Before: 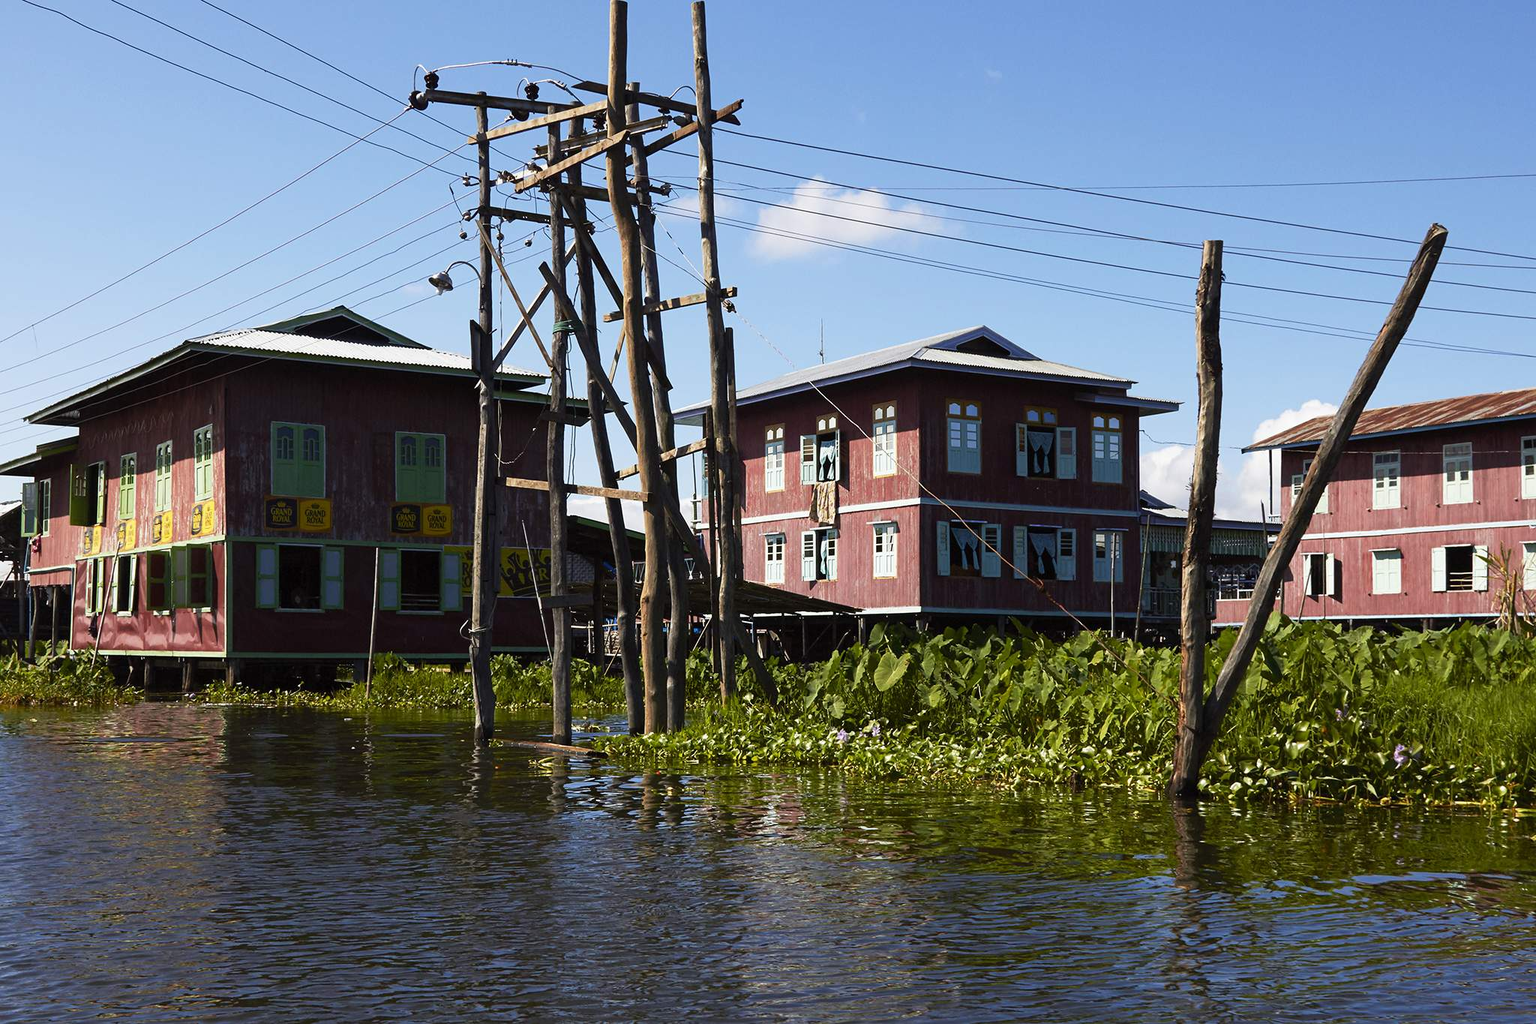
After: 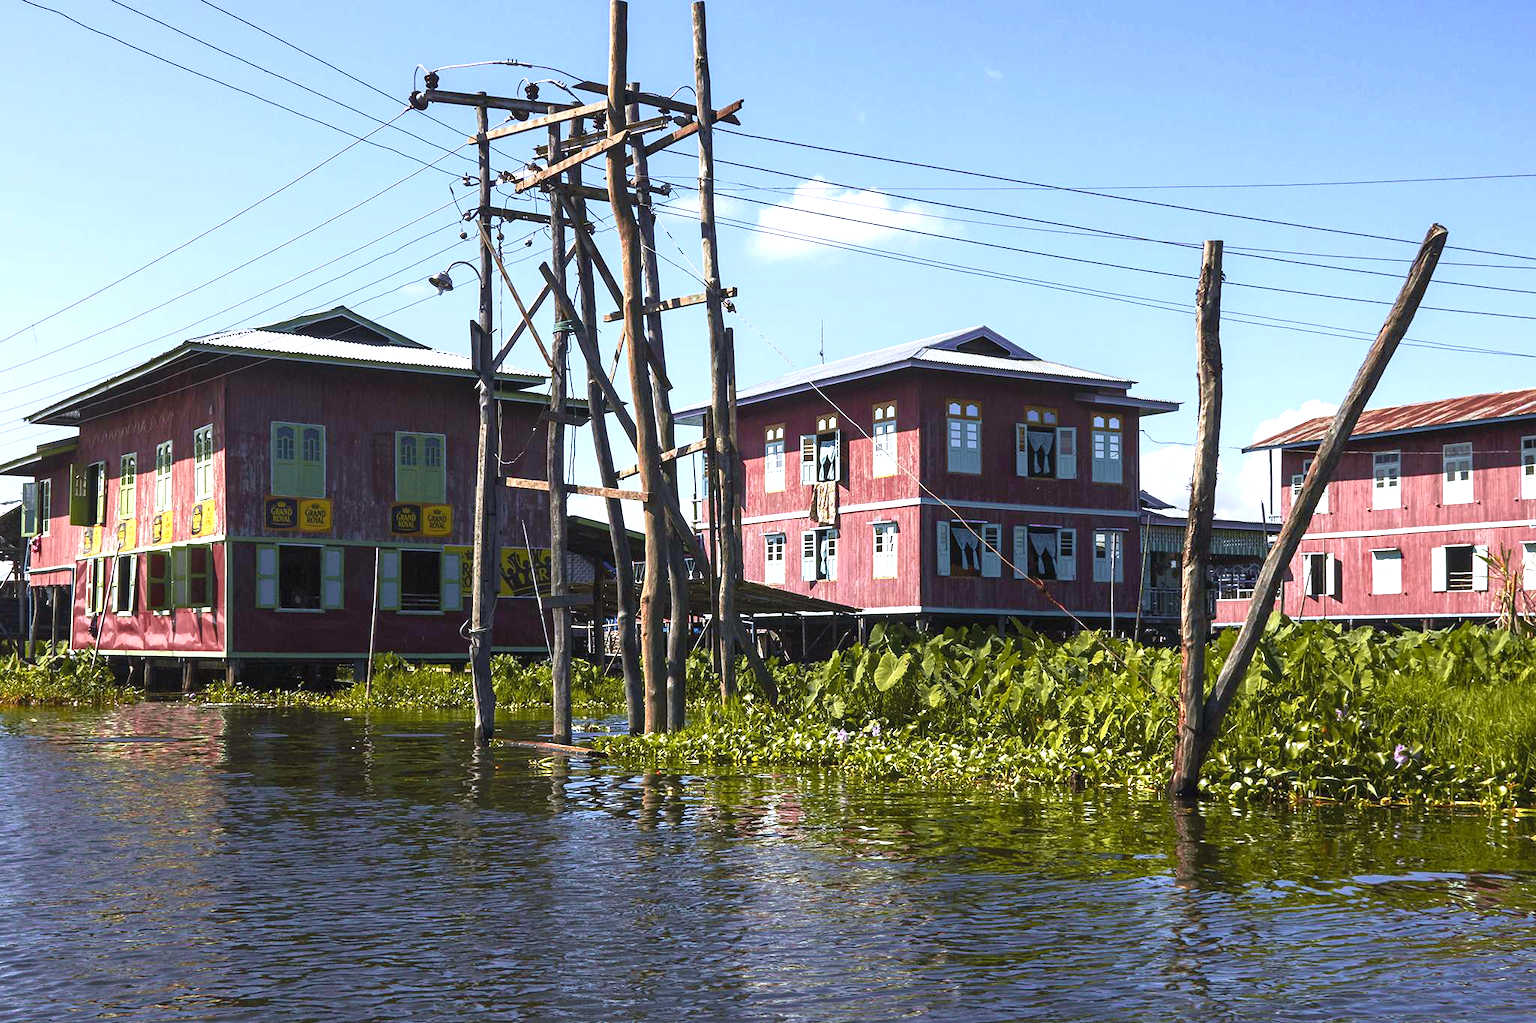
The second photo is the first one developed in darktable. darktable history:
tone curve: curves: ch0 [(0, 0.024) (0.119, 0.146) (0.474, 0.464) (0.718, 0.721) (0.817, 0.839) (1, 0.998)]; ch1 [(0, 0) (0.377, 0.416) (0.439, 0.451) (0.477, 0.477) (0.501, 0.497) (0.538, 0.544) (0.58, 0.602) (0.664, 0.676) (0.783, 0.804) (1, 1)]; ch2 [(0, 0) (0.38, 0.405) (0.463, 0.456) (0.498, 0.497) (0.524, 0.535) (0.578, 0.576) (0.648, 0.665) (1, 1)], color space Lab, independent channels, preserve colors none
local contrast: on, module defaults
color calibration: gray › normalize channels true, illuminant as shot in camera, x 0.358, y 0.373, temperature 4628.91 K, gamut compression 0.026
exposure: black level correction 0, exposure 0.693 EV, compensate exposure bias true, compensate highlight preservation false
